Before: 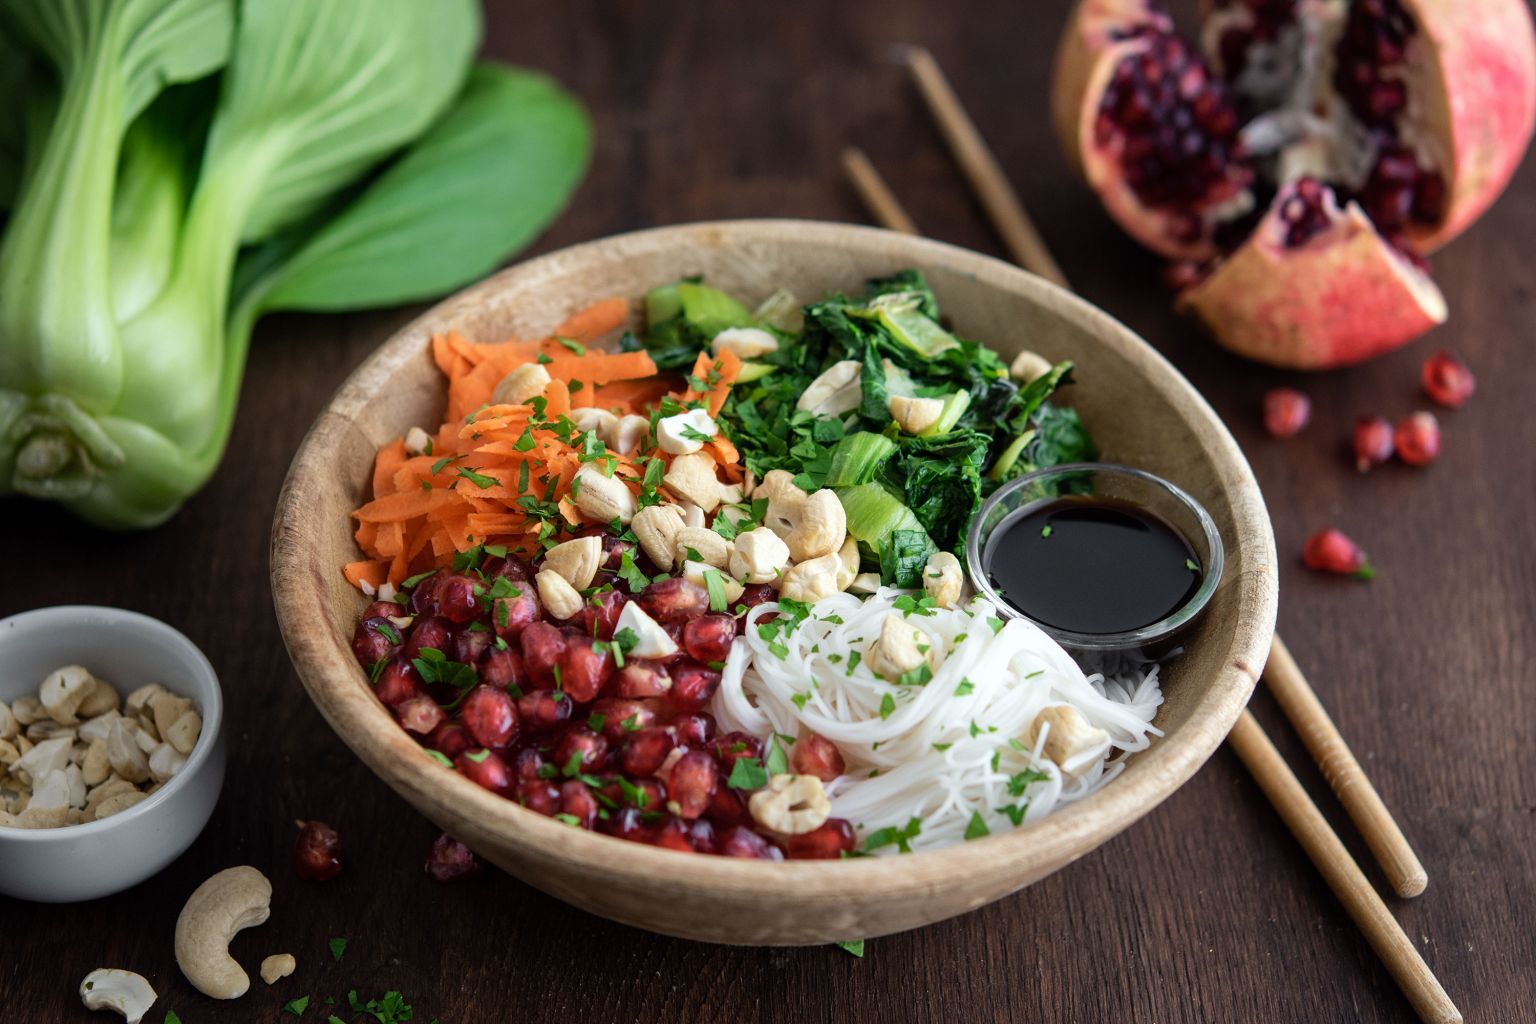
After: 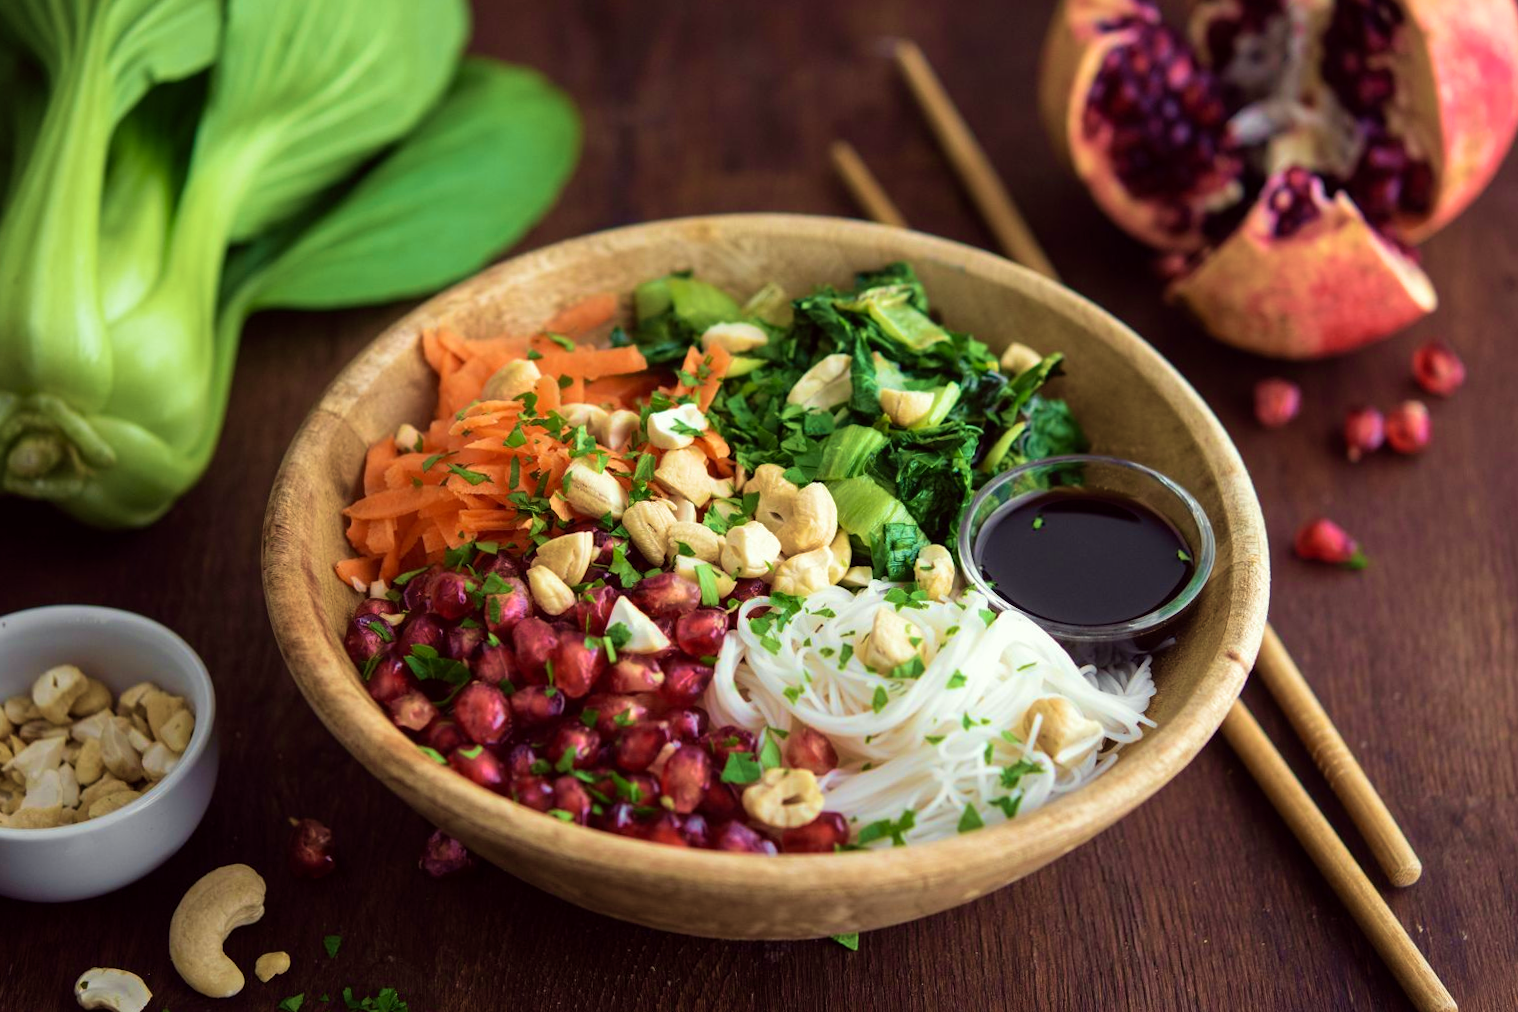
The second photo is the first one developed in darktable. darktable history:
color correction: highlights a* -0.95, highlights b* 4.5, shadows a* 3.55
velvia: strength 75%
rotate and perspective: rotation -0.45°, automatic cropping original format, crop left 0.008, crop right 0.992, crop top 0.012, crop bottom 0.988
